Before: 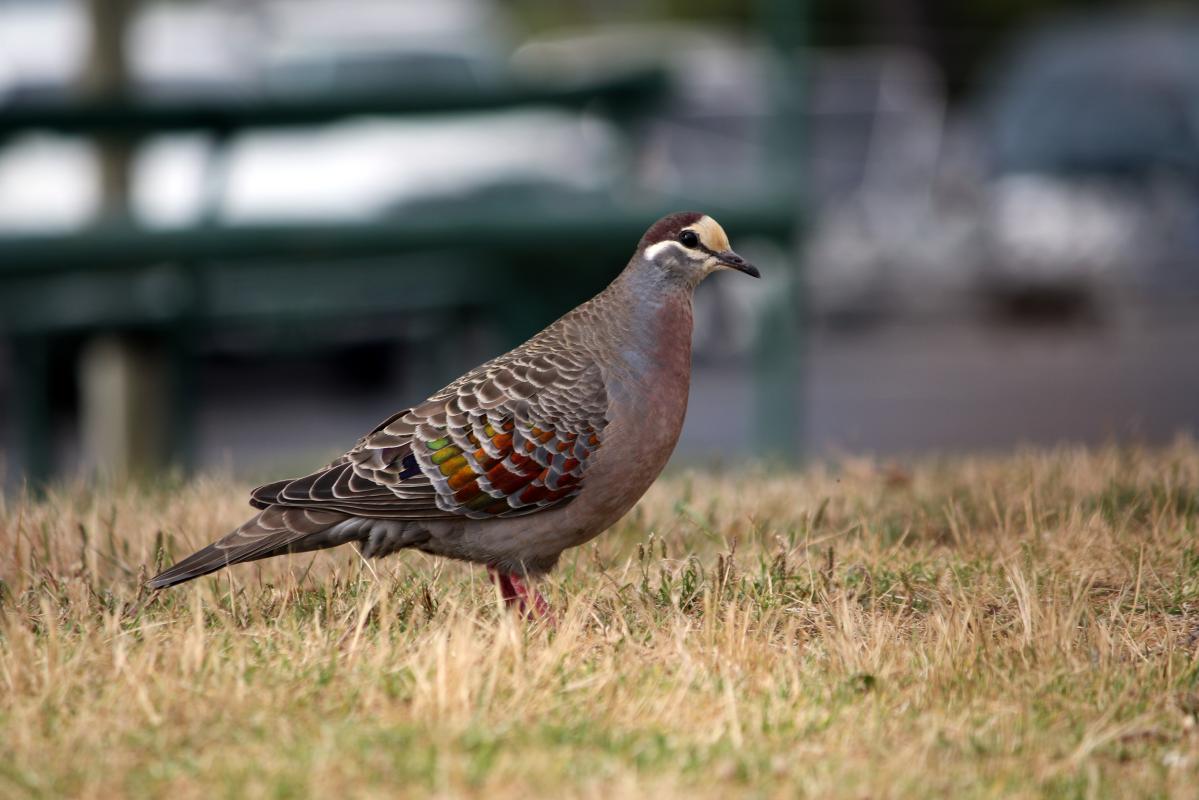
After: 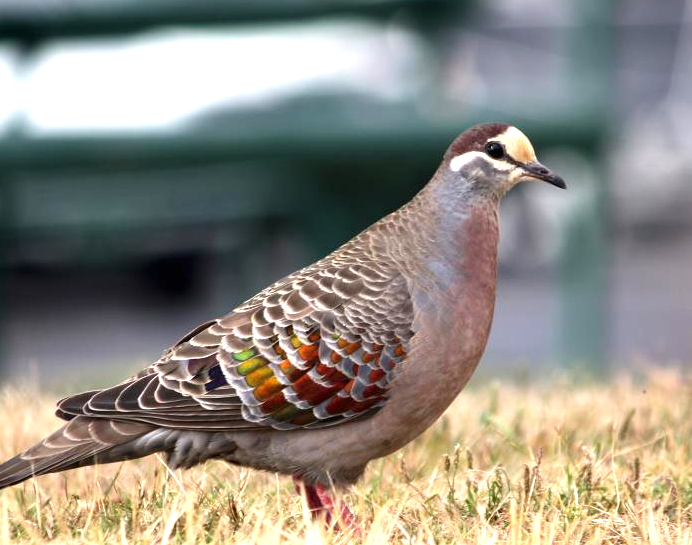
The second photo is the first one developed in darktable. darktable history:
exposure: black level correction 0, exposure 1.1 EV, compensate exposure bias true, compensate highlight preservation false
crop: left 16.202%, top 11.208%, right 26.045%, bottom 20.557%
tone equalizer: on, module defaults
